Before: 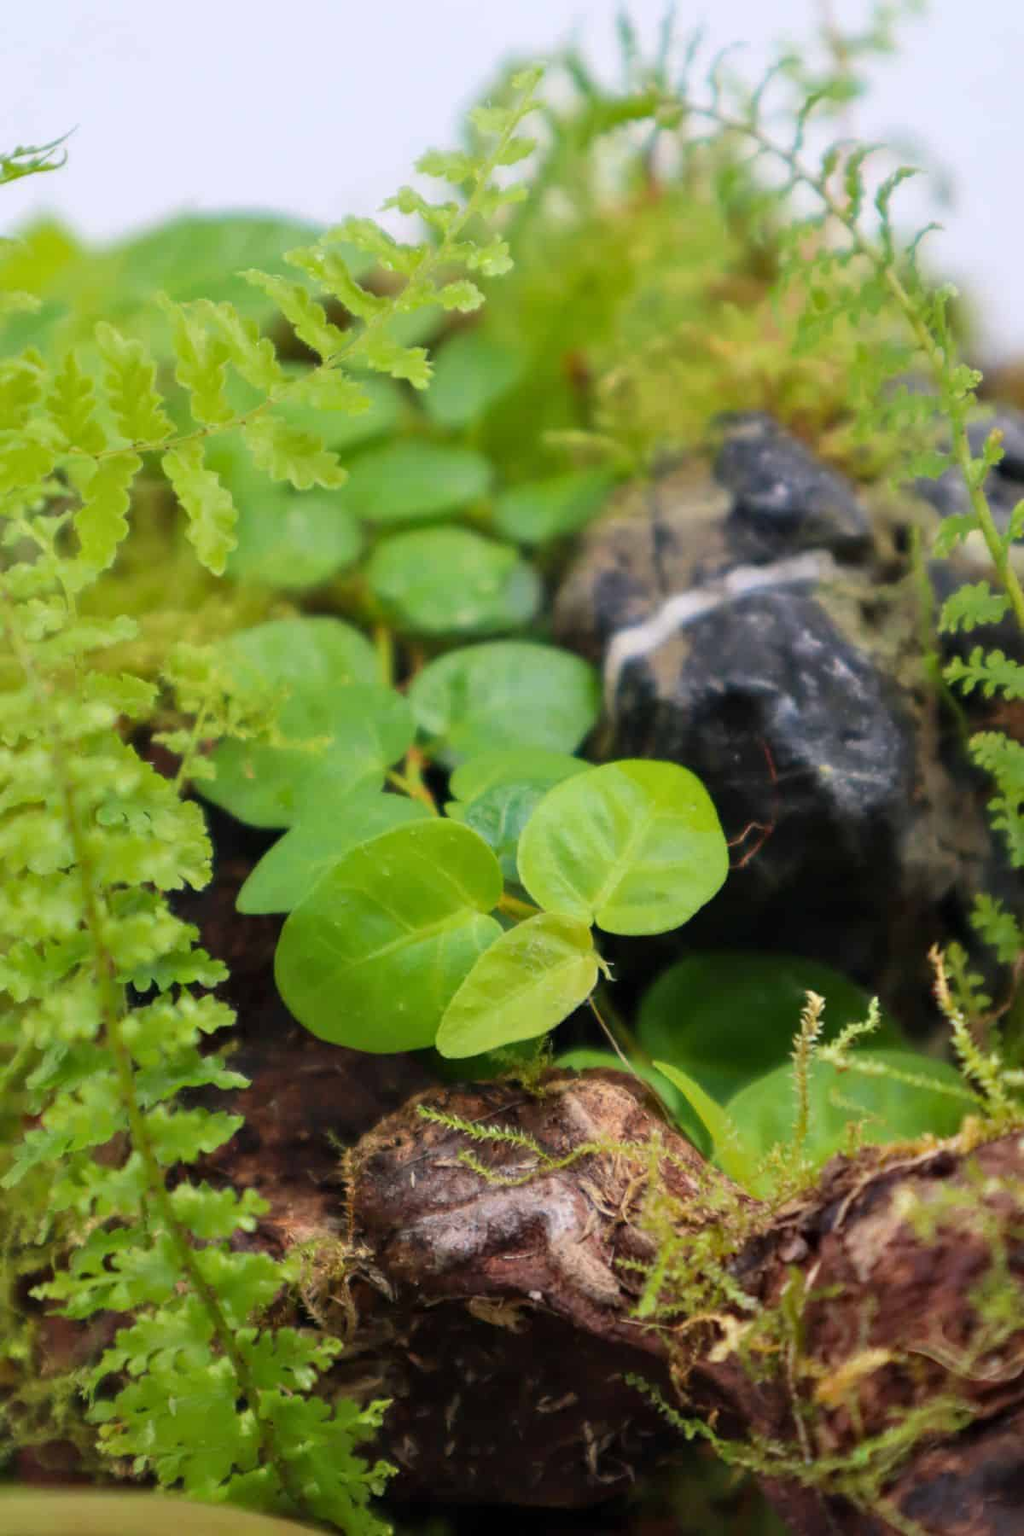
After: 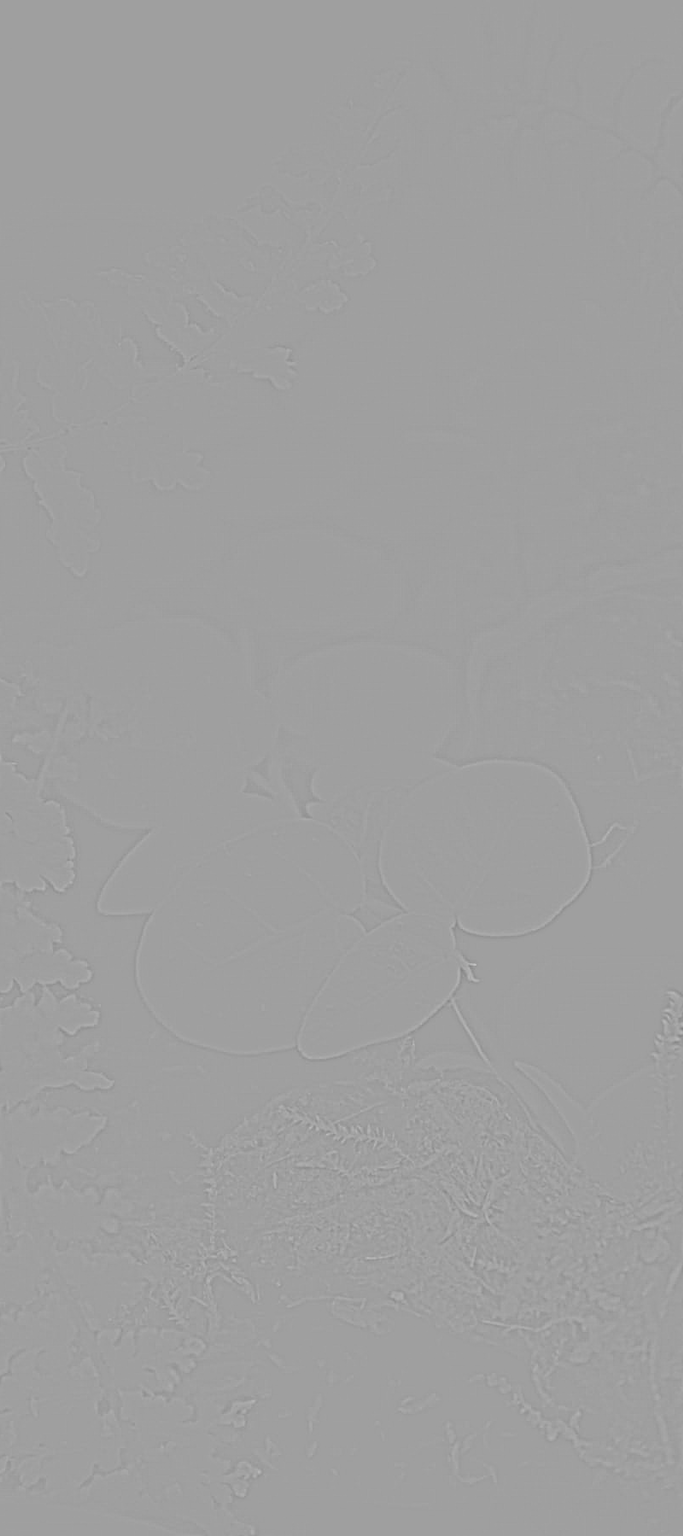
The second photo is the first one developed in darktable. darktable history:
highpass: sharpness 5.84%, contrast boost 8.44%
crop and rotate: left 13.537%, right 19.796%
base curve: curves: ch0 [(0, 0) (0.028, 0.03) (0.121, 0.232) (0.46, 0.748) (0.859, 0.968) (1, 1)], preserve colors none
